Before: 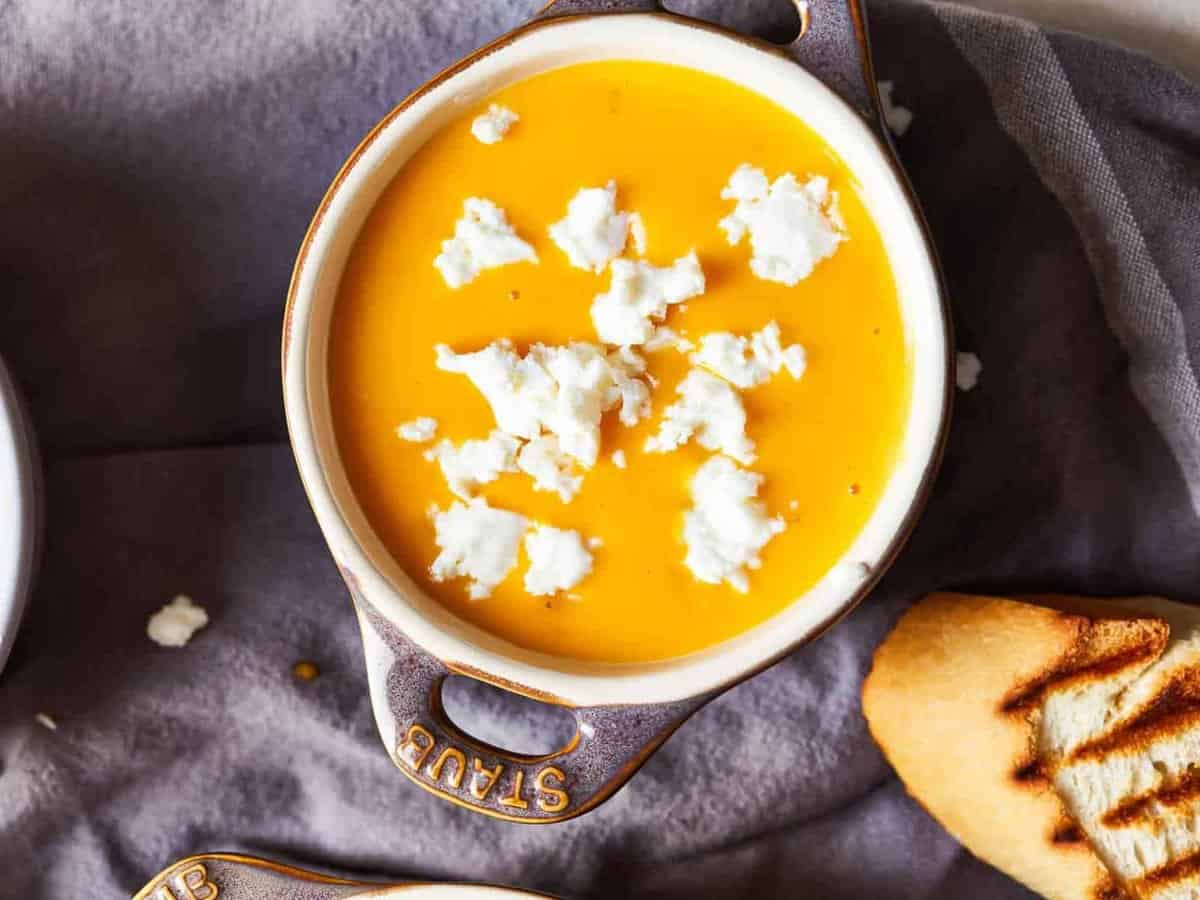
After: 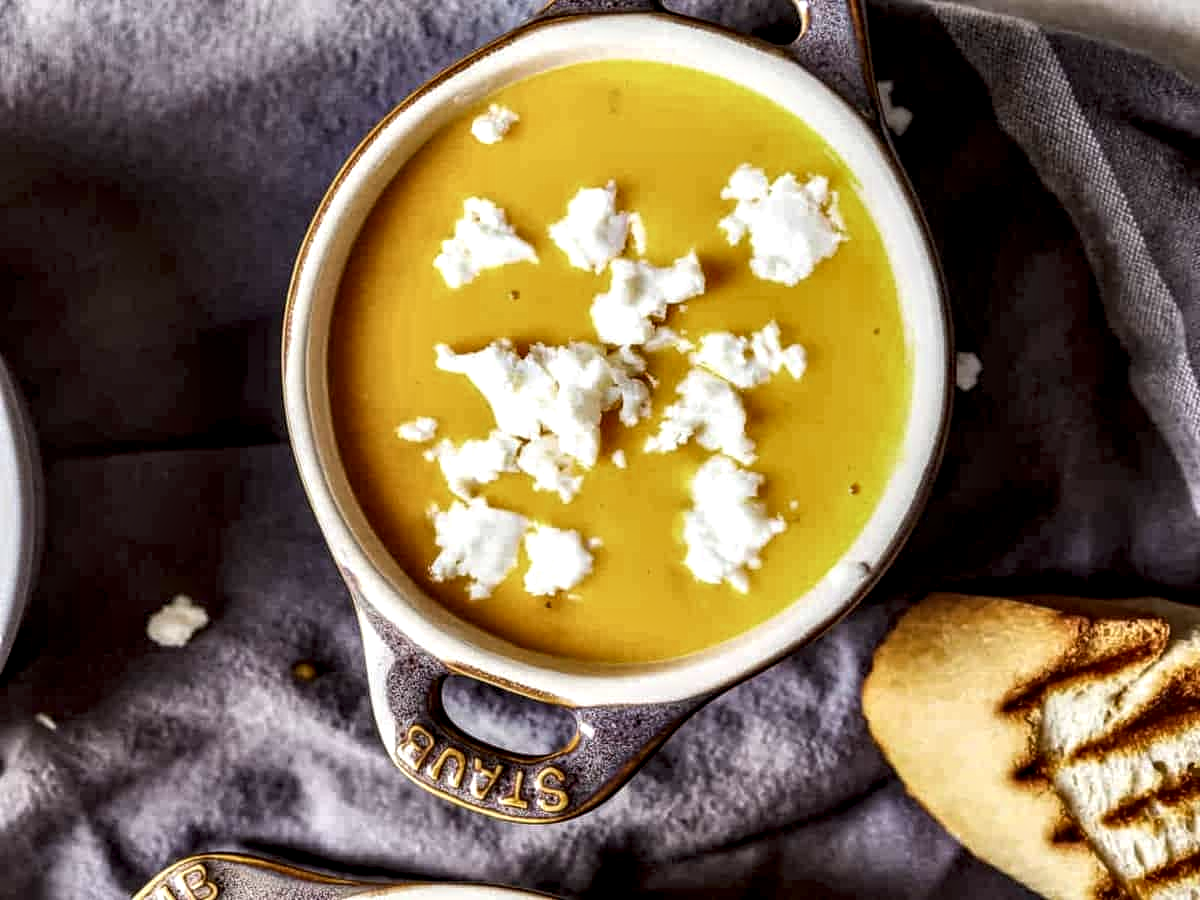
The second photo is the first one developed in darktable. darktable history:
exposure: exposure -0.21 EV, compensate highlight preservation false
local contrast: highlights 20%, detail 197%
color zones: curves: ch1 [(0.113, 0.438) (0.75, 0.5)]; ch2 [(0.12, 0.526) (0.75, 0.5)]
